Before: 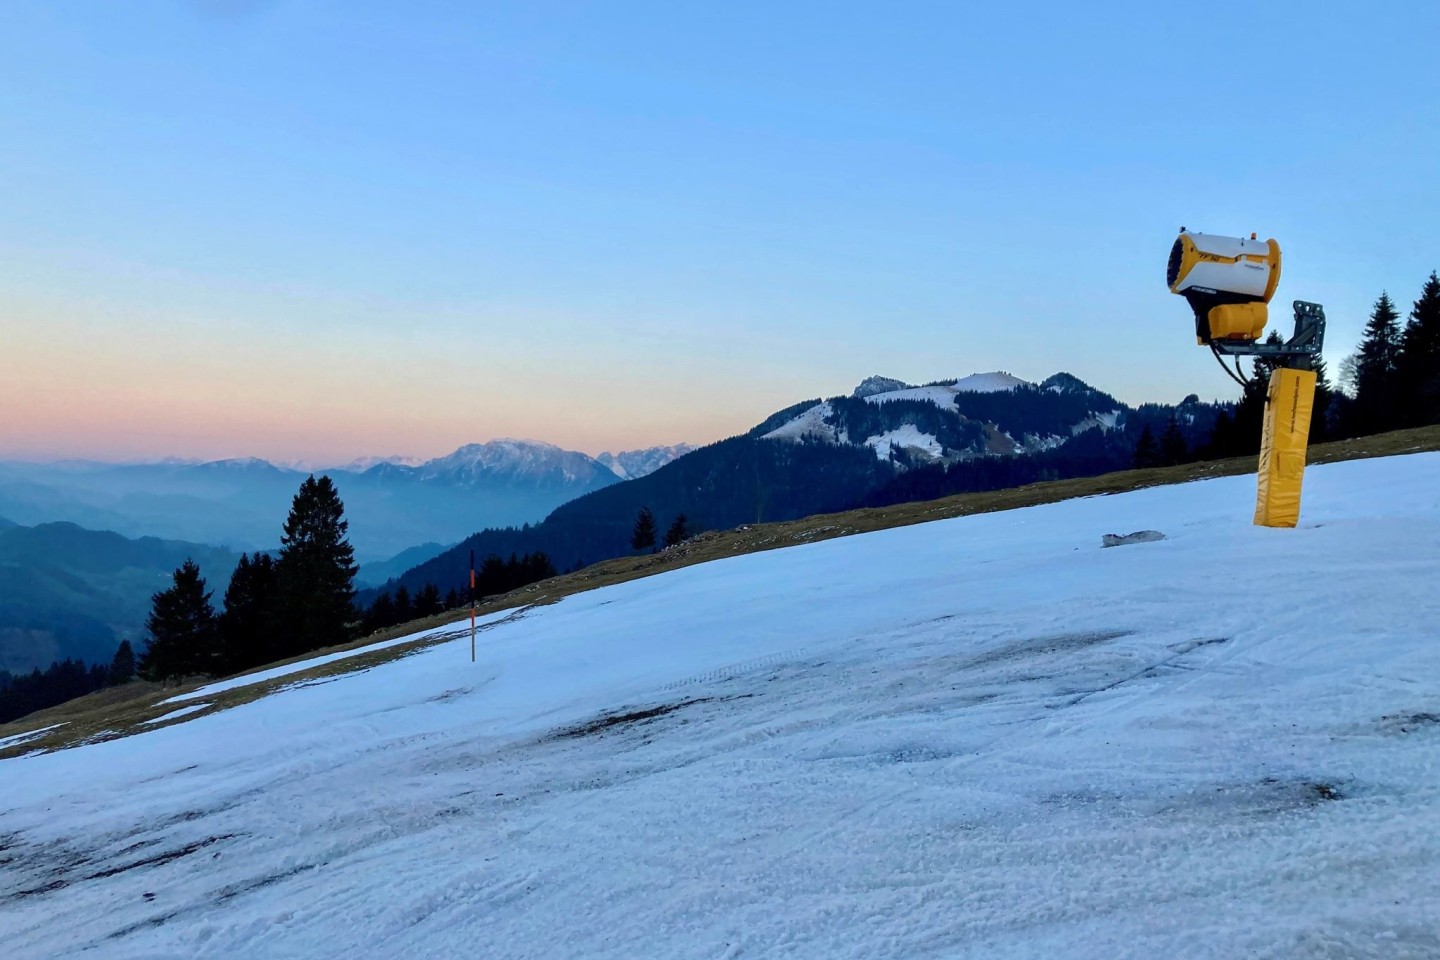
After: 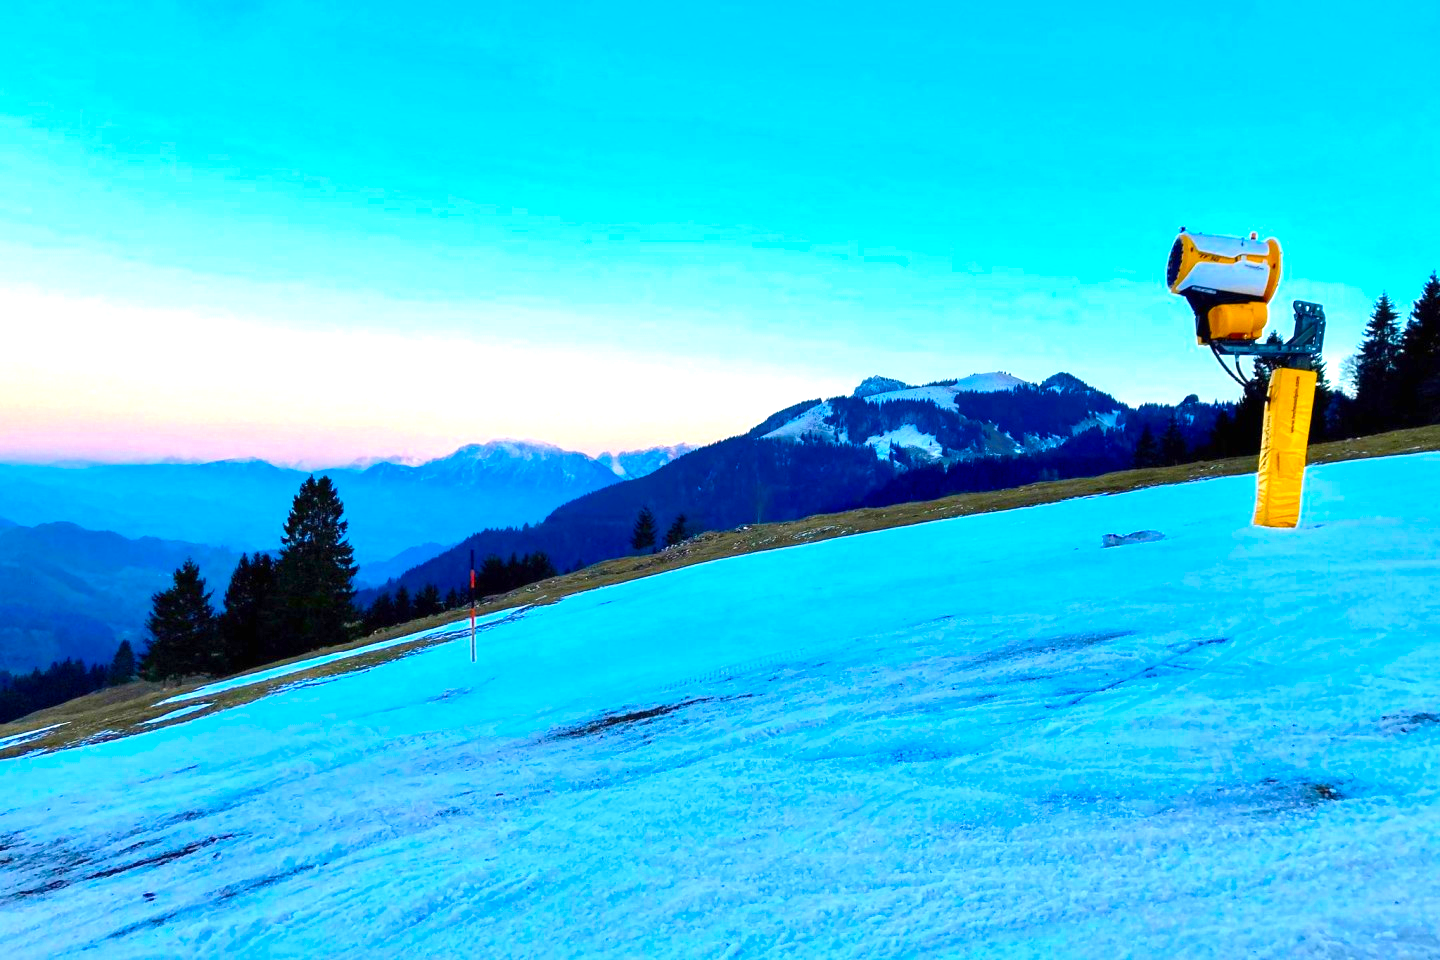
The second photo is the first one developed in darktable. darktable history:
exposure: black level correction 0, exposure 1.173 EV, compensate exposure bias true, compensate highlight preservation false
color zones: curves: ch0 [(0, 0.613) (0.01, 0.613) (0.245, 0.448) (0.498, 0.529) (0.642, 0.665) (0.879, 0.777) (0.99, 0.613)]; ch1 [(0, 0) (0.143, 0) (0.286, 0) (0.429, 0) (0.571, 0) (0.714, 0) (0.857, 0)], mix -131.09%
color balance rgb: perceptual saturation grading › global saturation 30%, global vibrance 20%
